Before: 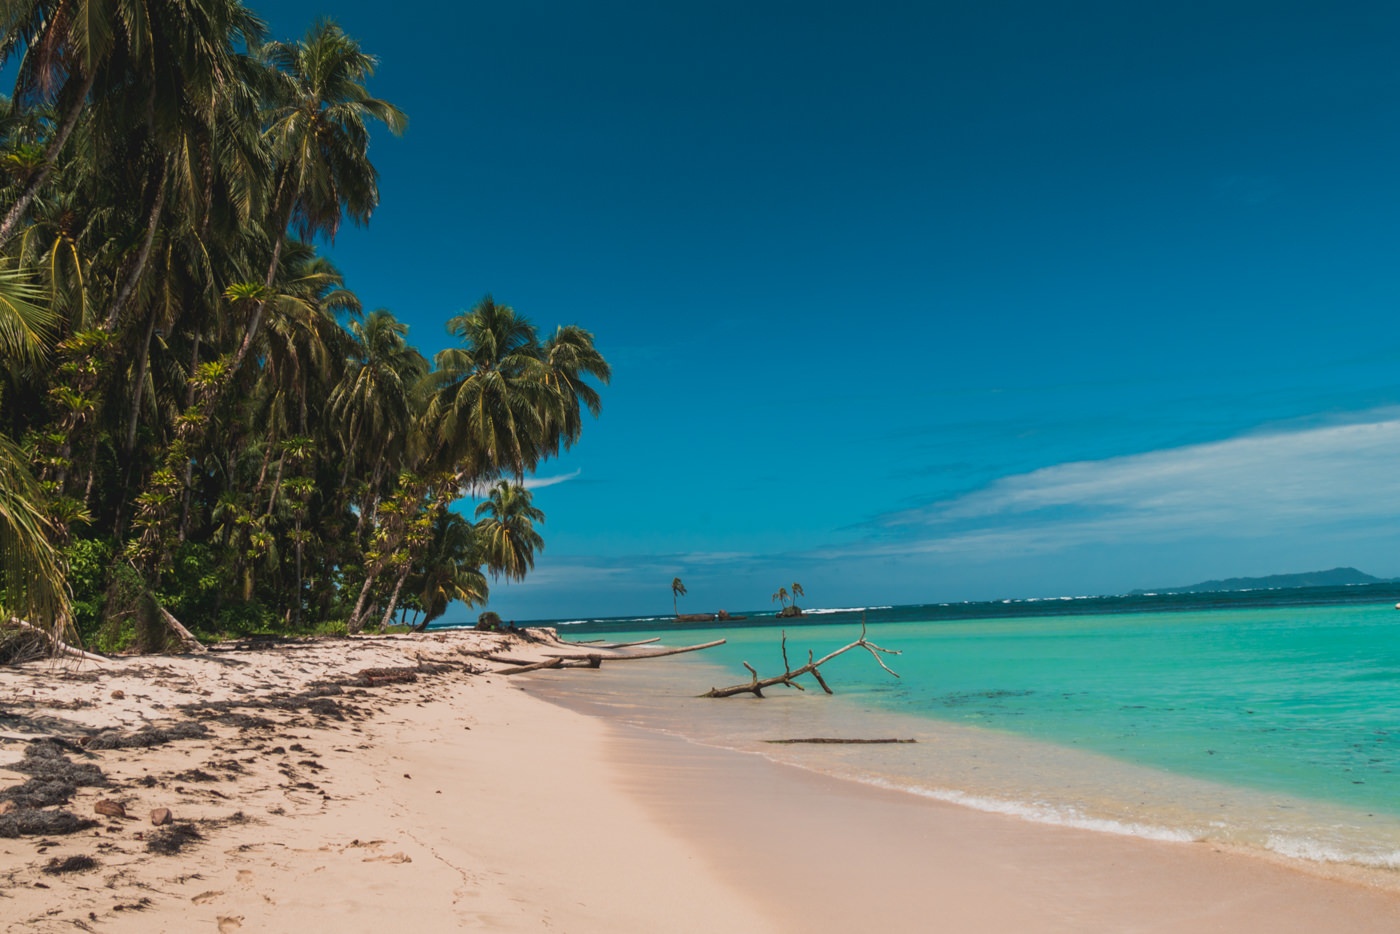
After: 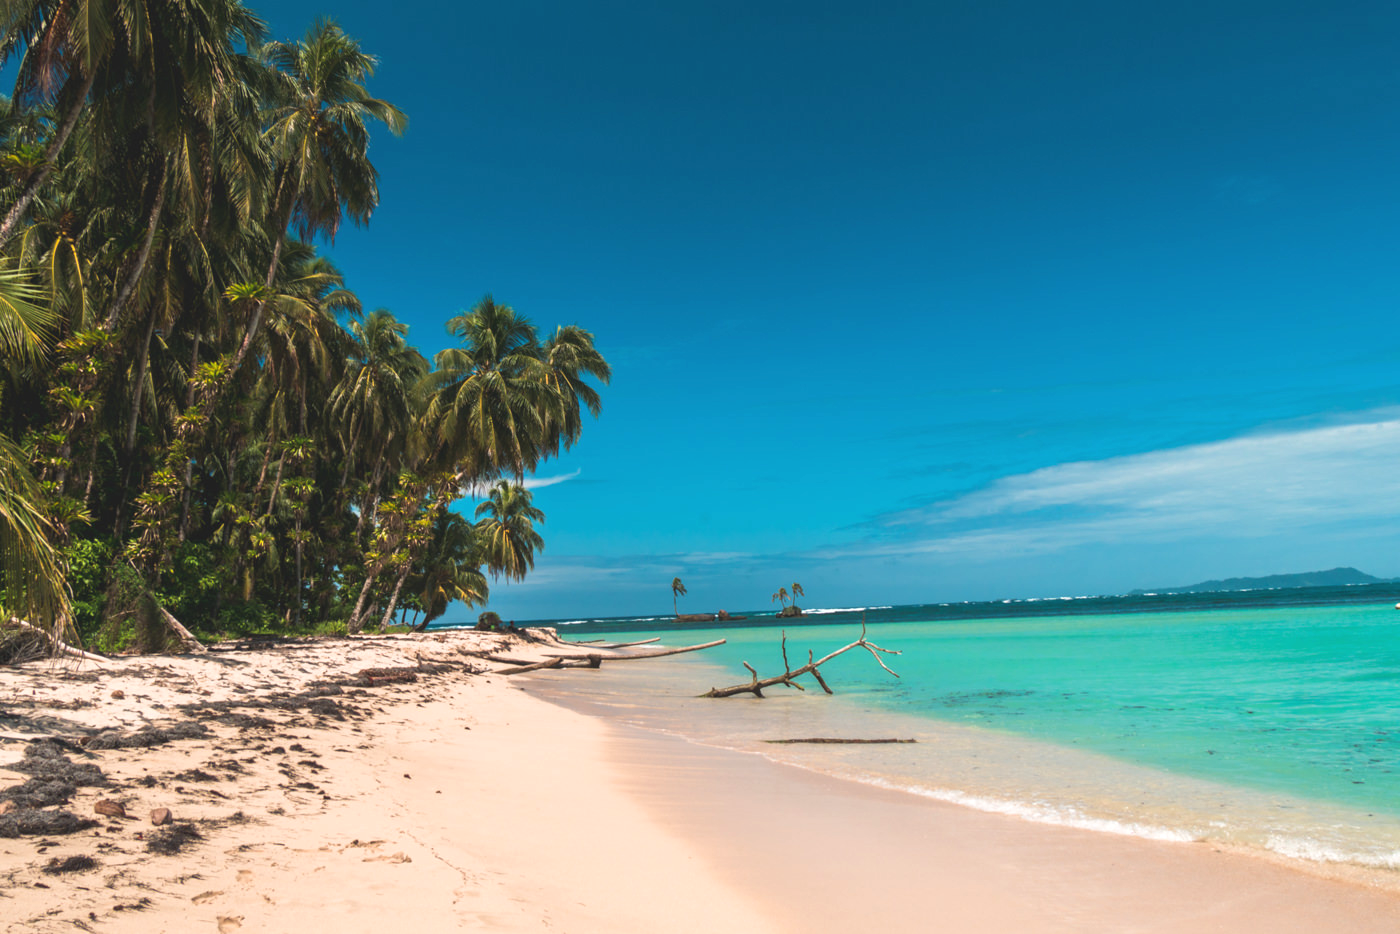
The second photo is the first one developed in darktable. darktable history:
exposure: black level correction -0.002, exposure 0.543 EV, compensate highlight preservation false
